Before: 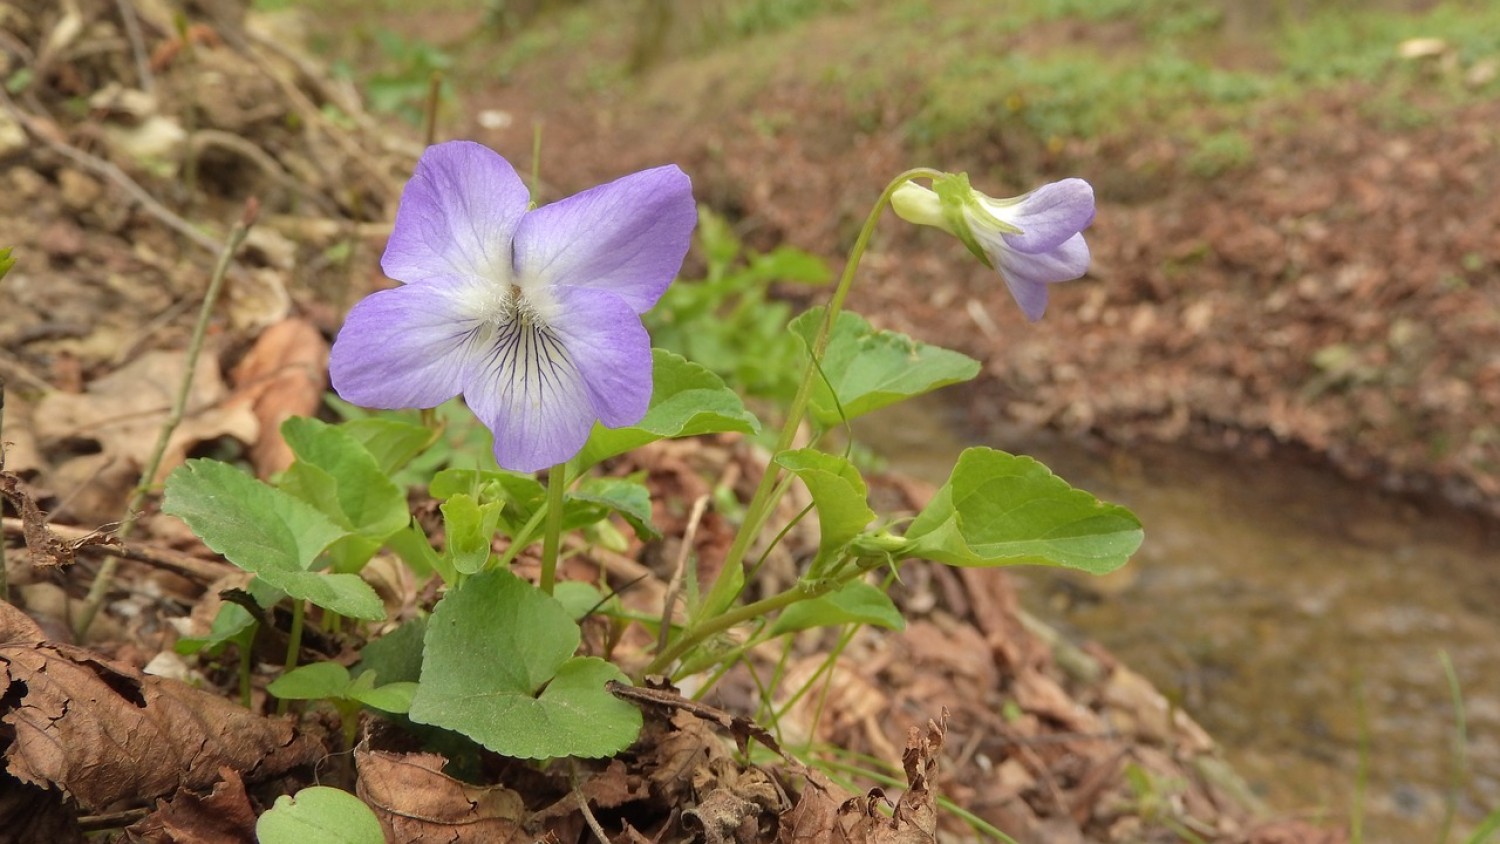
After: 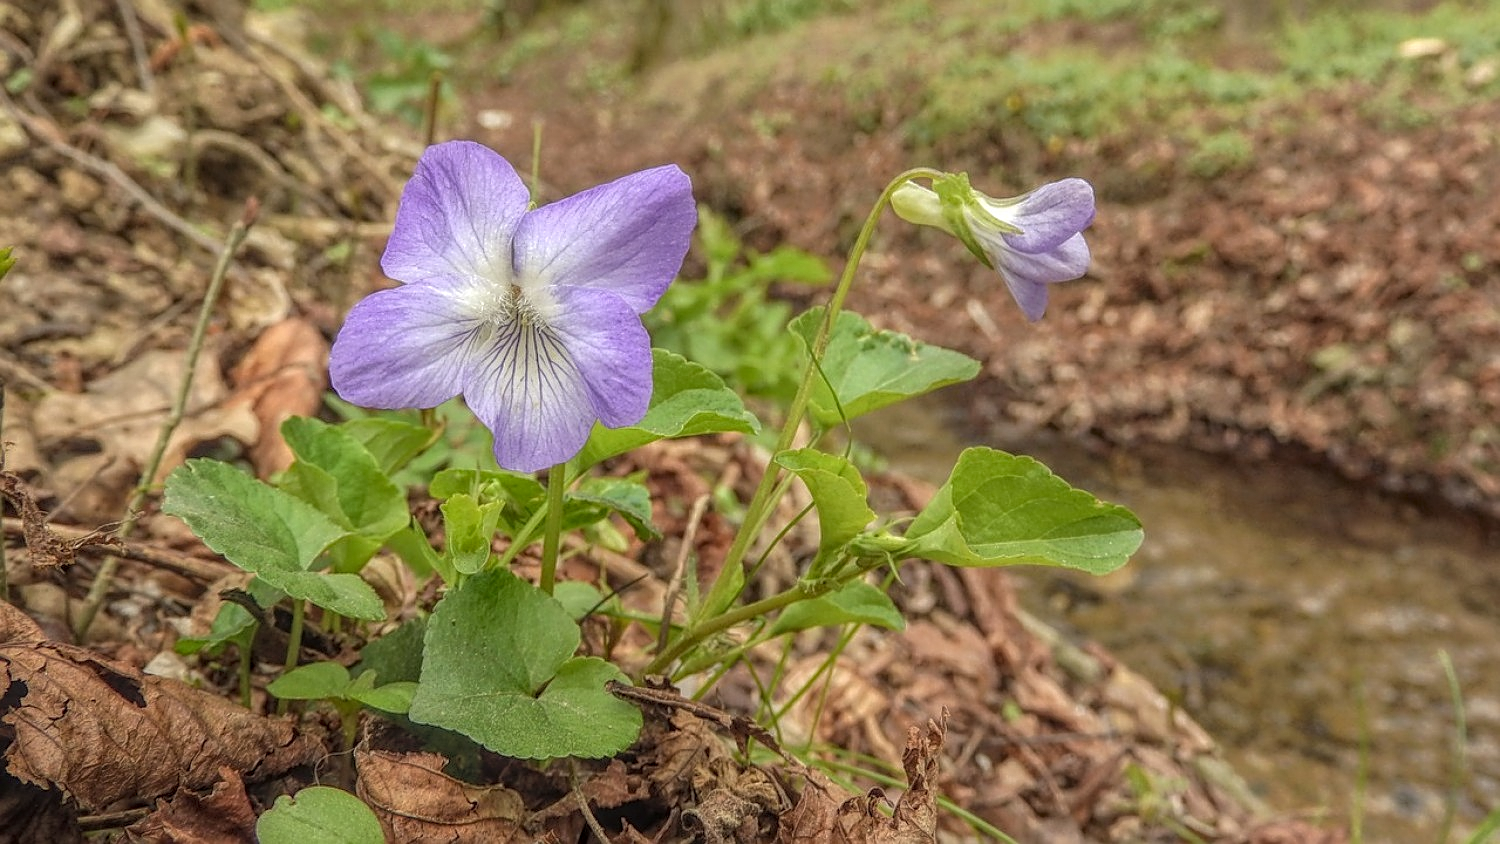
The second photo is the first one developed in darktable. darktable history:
sharpen: on, module defaults
local contrast: highlights 20%, shadows 30%, detail 200%, midtone range 0.2
